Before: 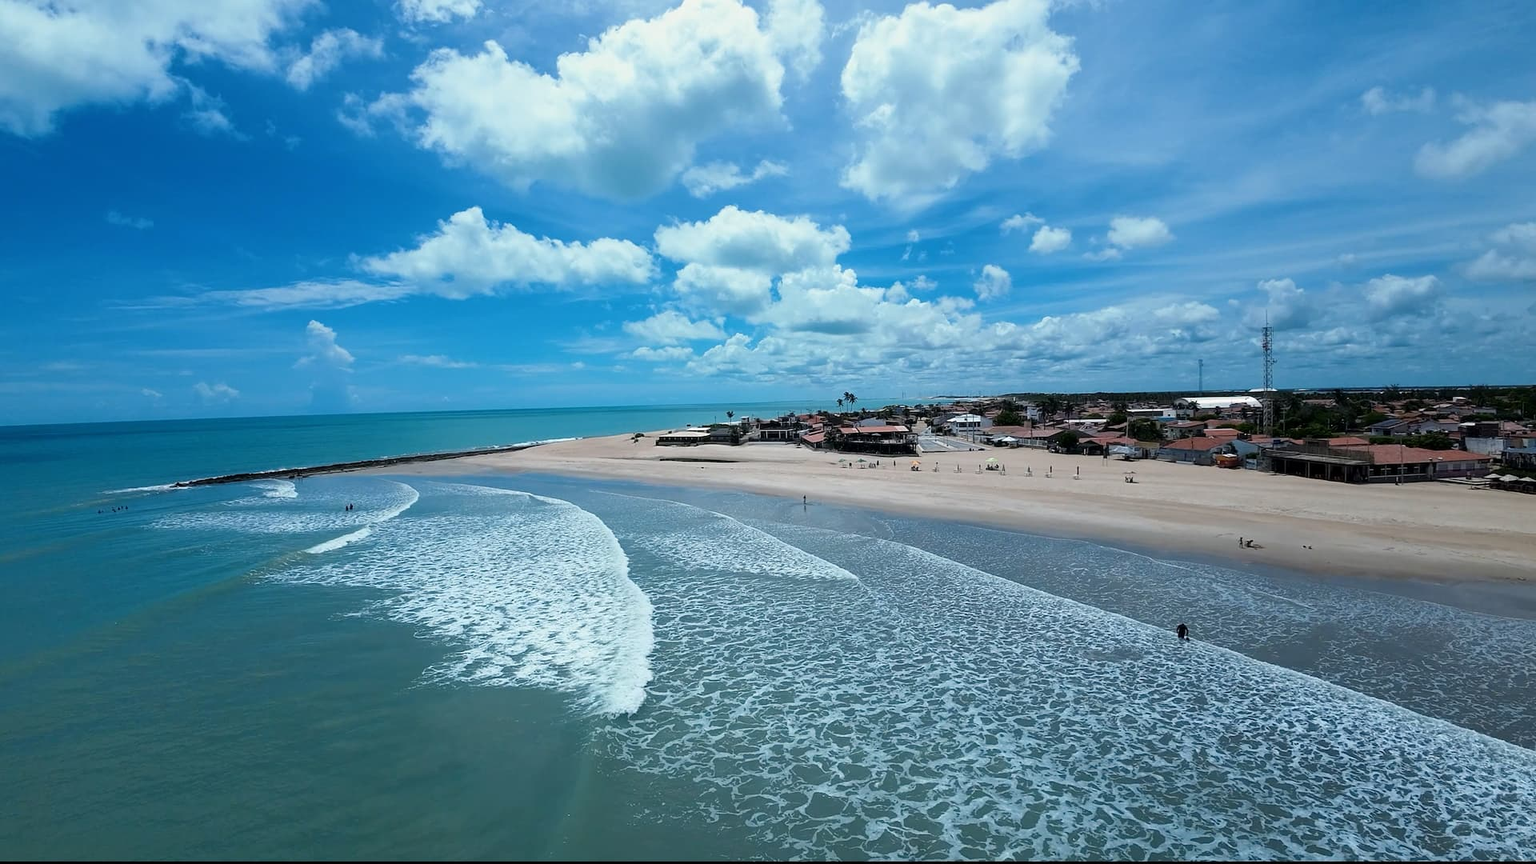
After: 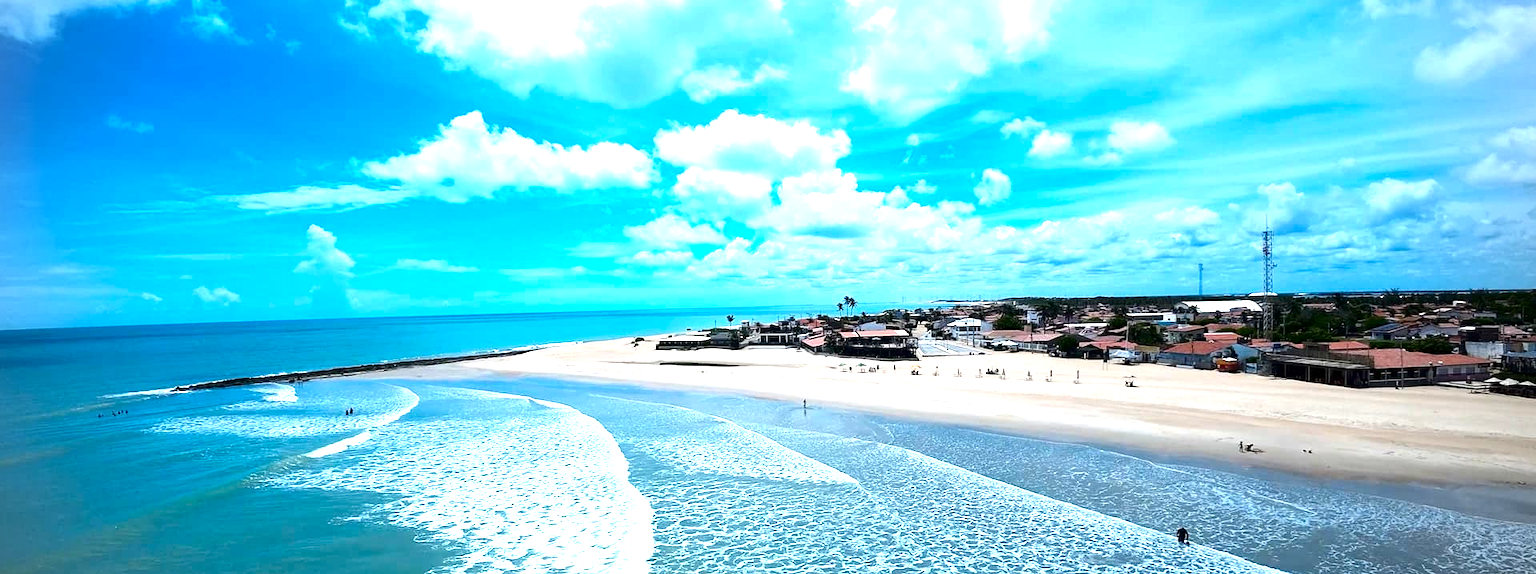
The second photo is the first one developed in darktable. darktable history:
exposure: black level correction 0, exposure 1.392 EV, compensate highlight preservation false
contrast brightness saturation: contrast 0.121, brightness -0.116, saturation 0.2
vignetting: on, module defaults
crop: top 11.136%, bottom 22.346%
